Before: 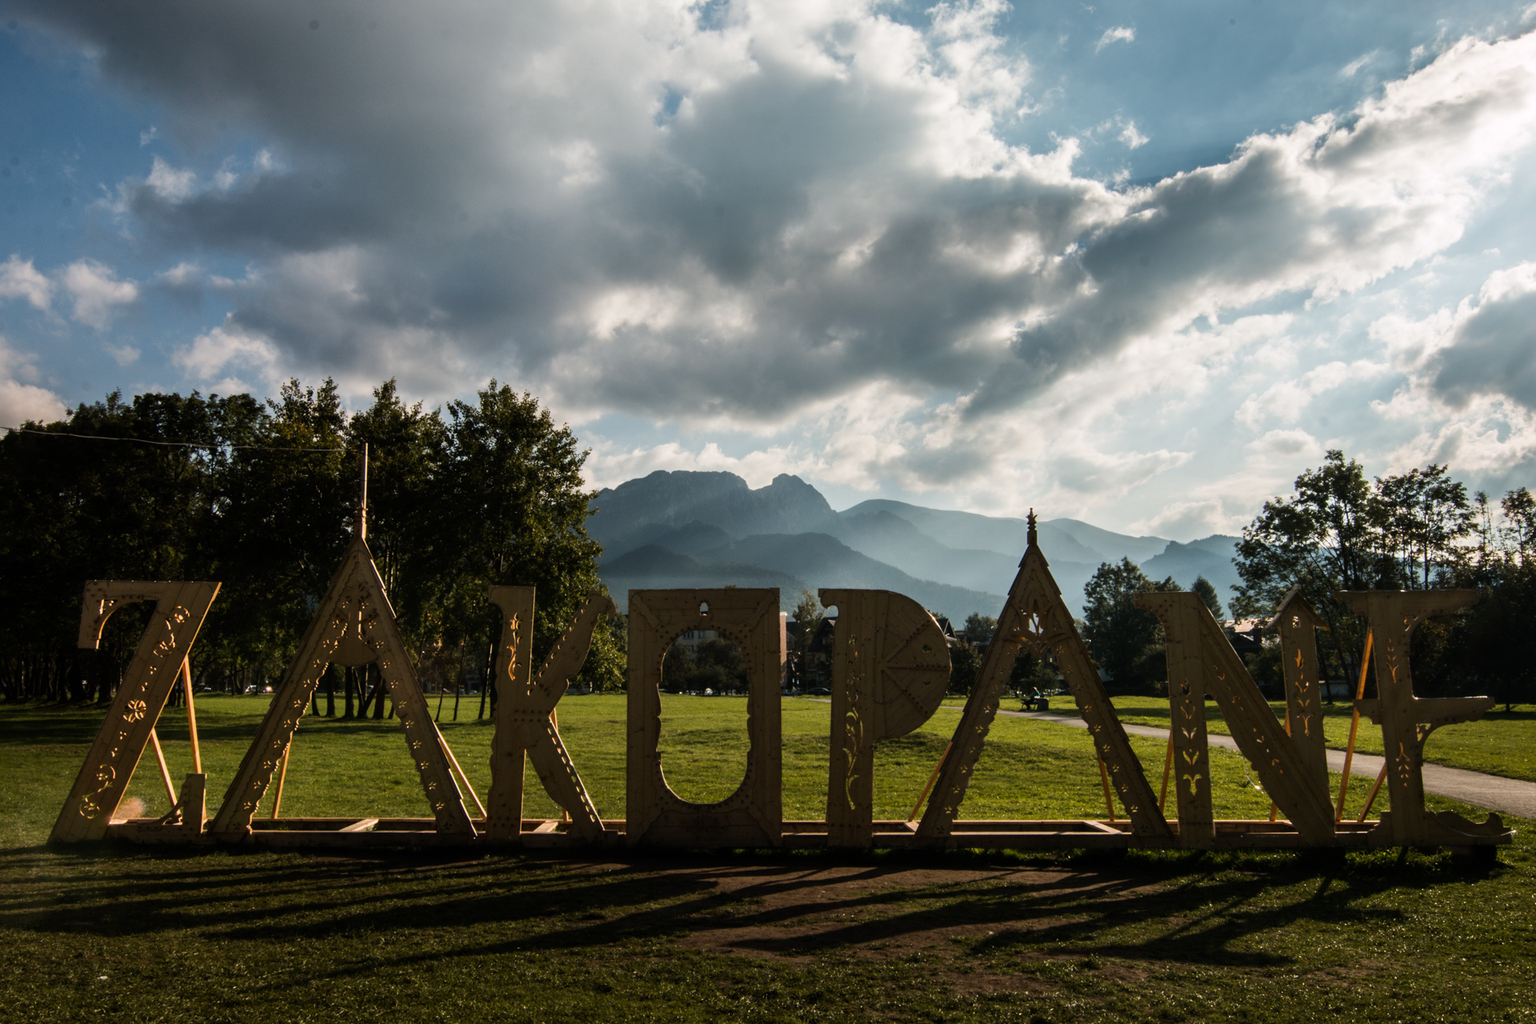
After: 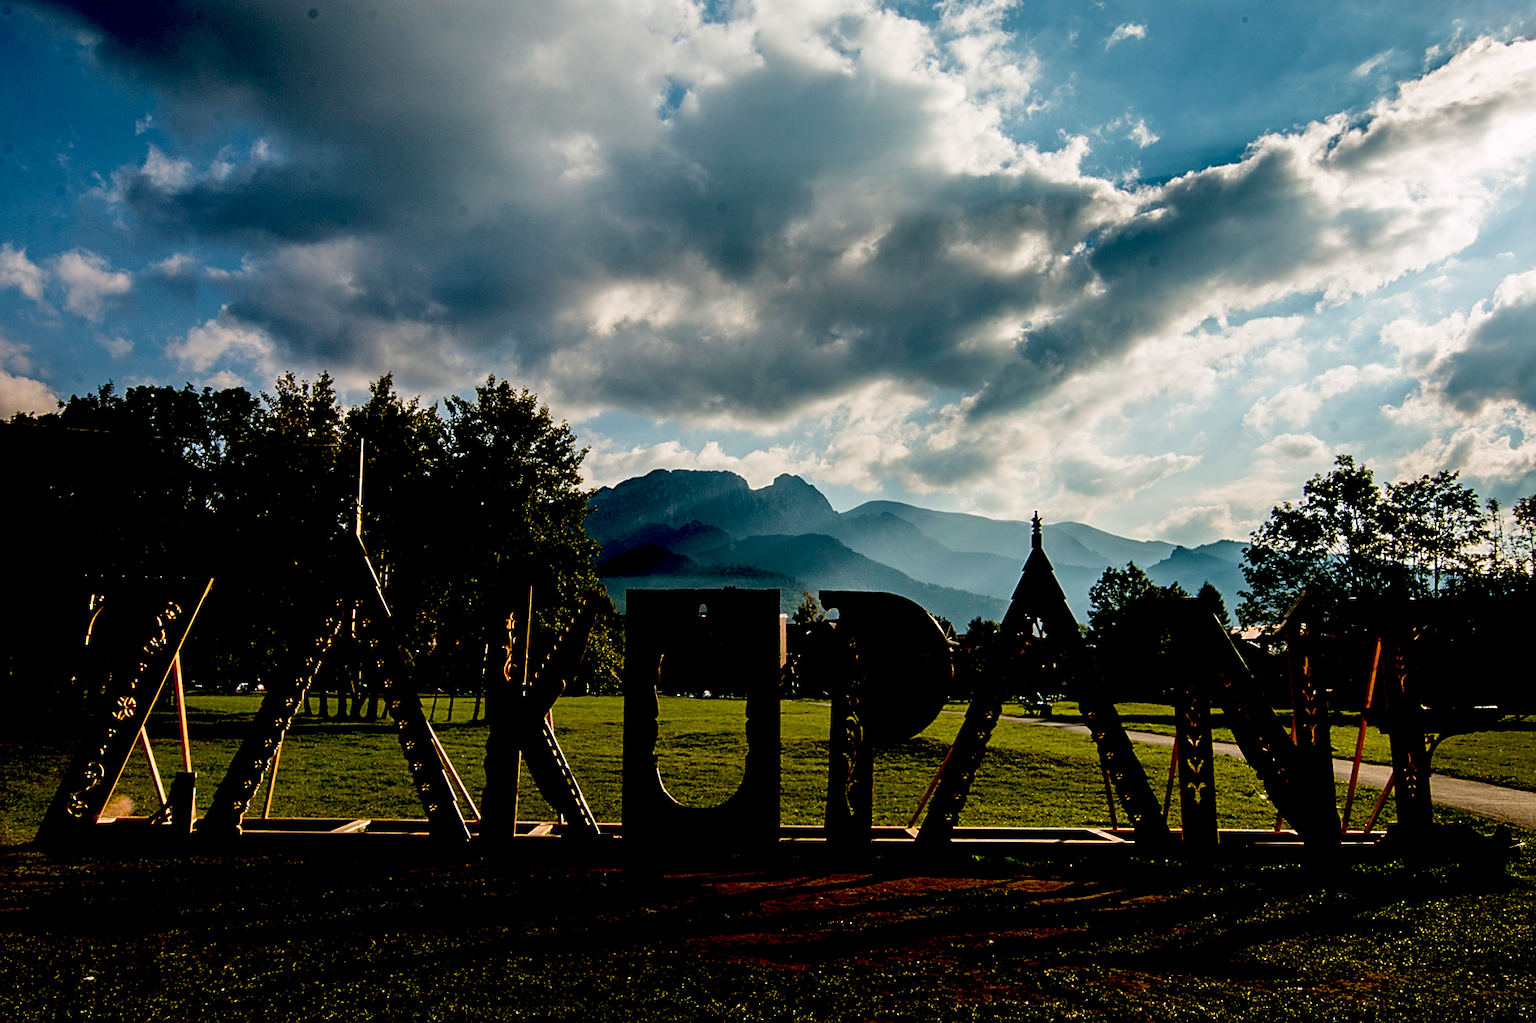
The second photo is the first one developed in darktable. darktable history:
sharpen: on, module defaults
crop and rotate: angle -0.555°
exposure: black level correction 0.056, compensate highlight preservation false
velvia: on, module defaults
haze removal: adaptive false
